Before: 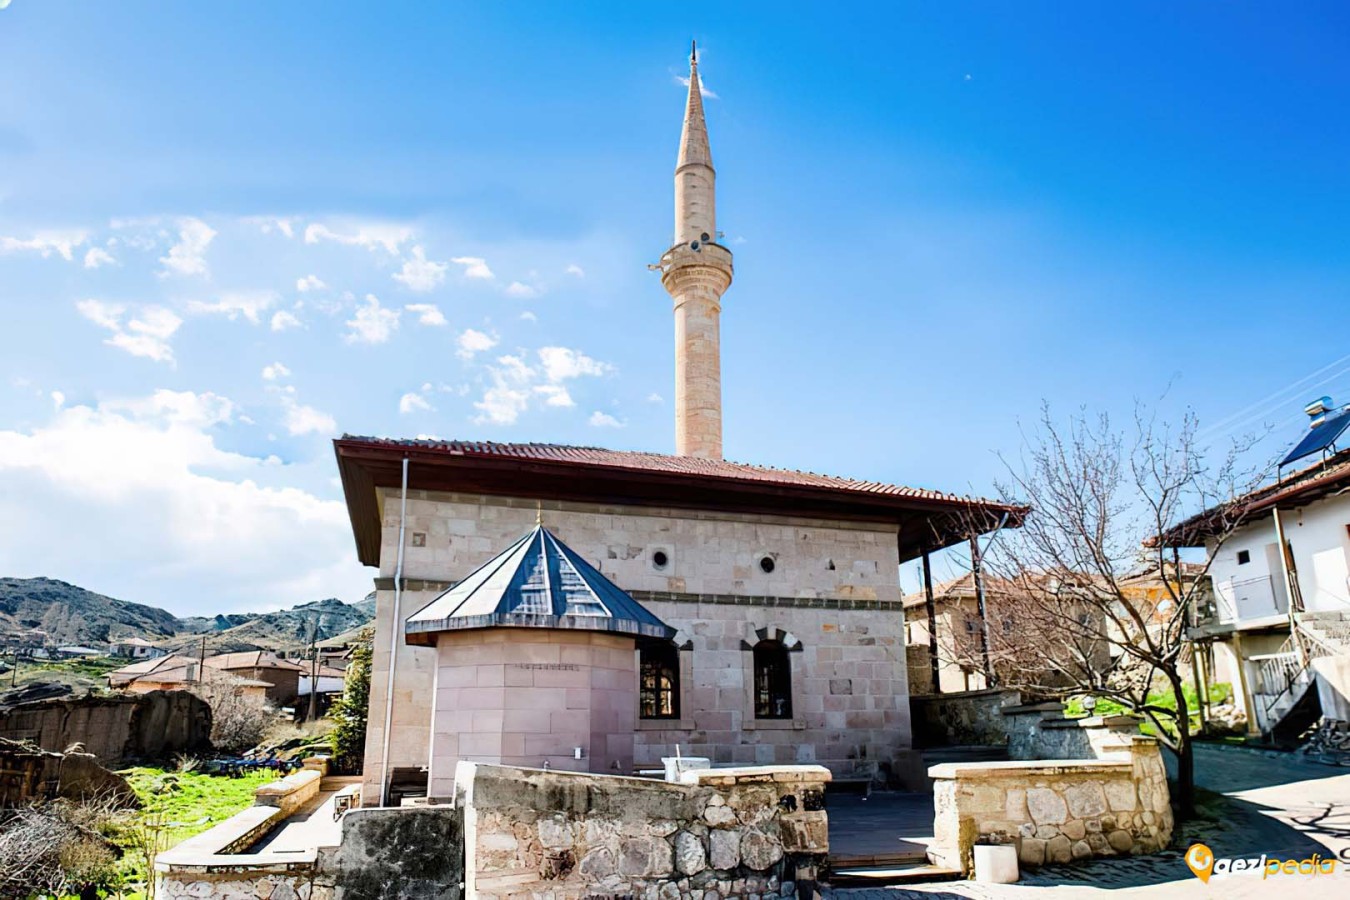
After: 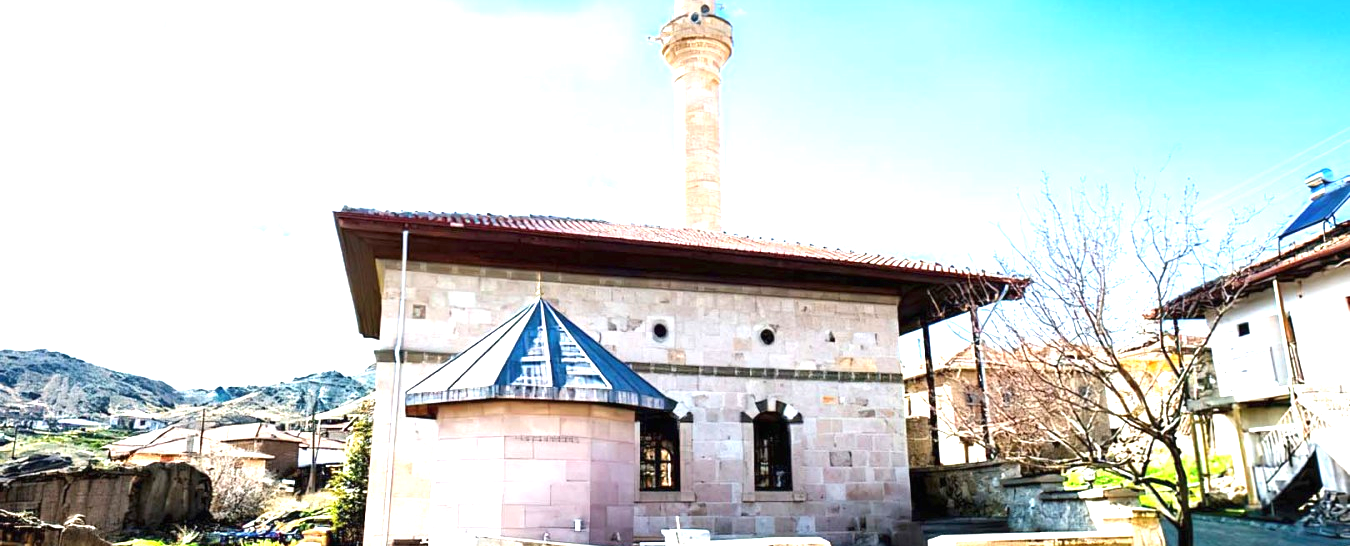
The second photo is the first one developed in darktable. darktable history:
exposure: black level correction 0, exposure 1.3 EV, compensate exposure bias true, compensate highlight preservation false
crop and rotate: top 25.357%, bottom 13.942%
